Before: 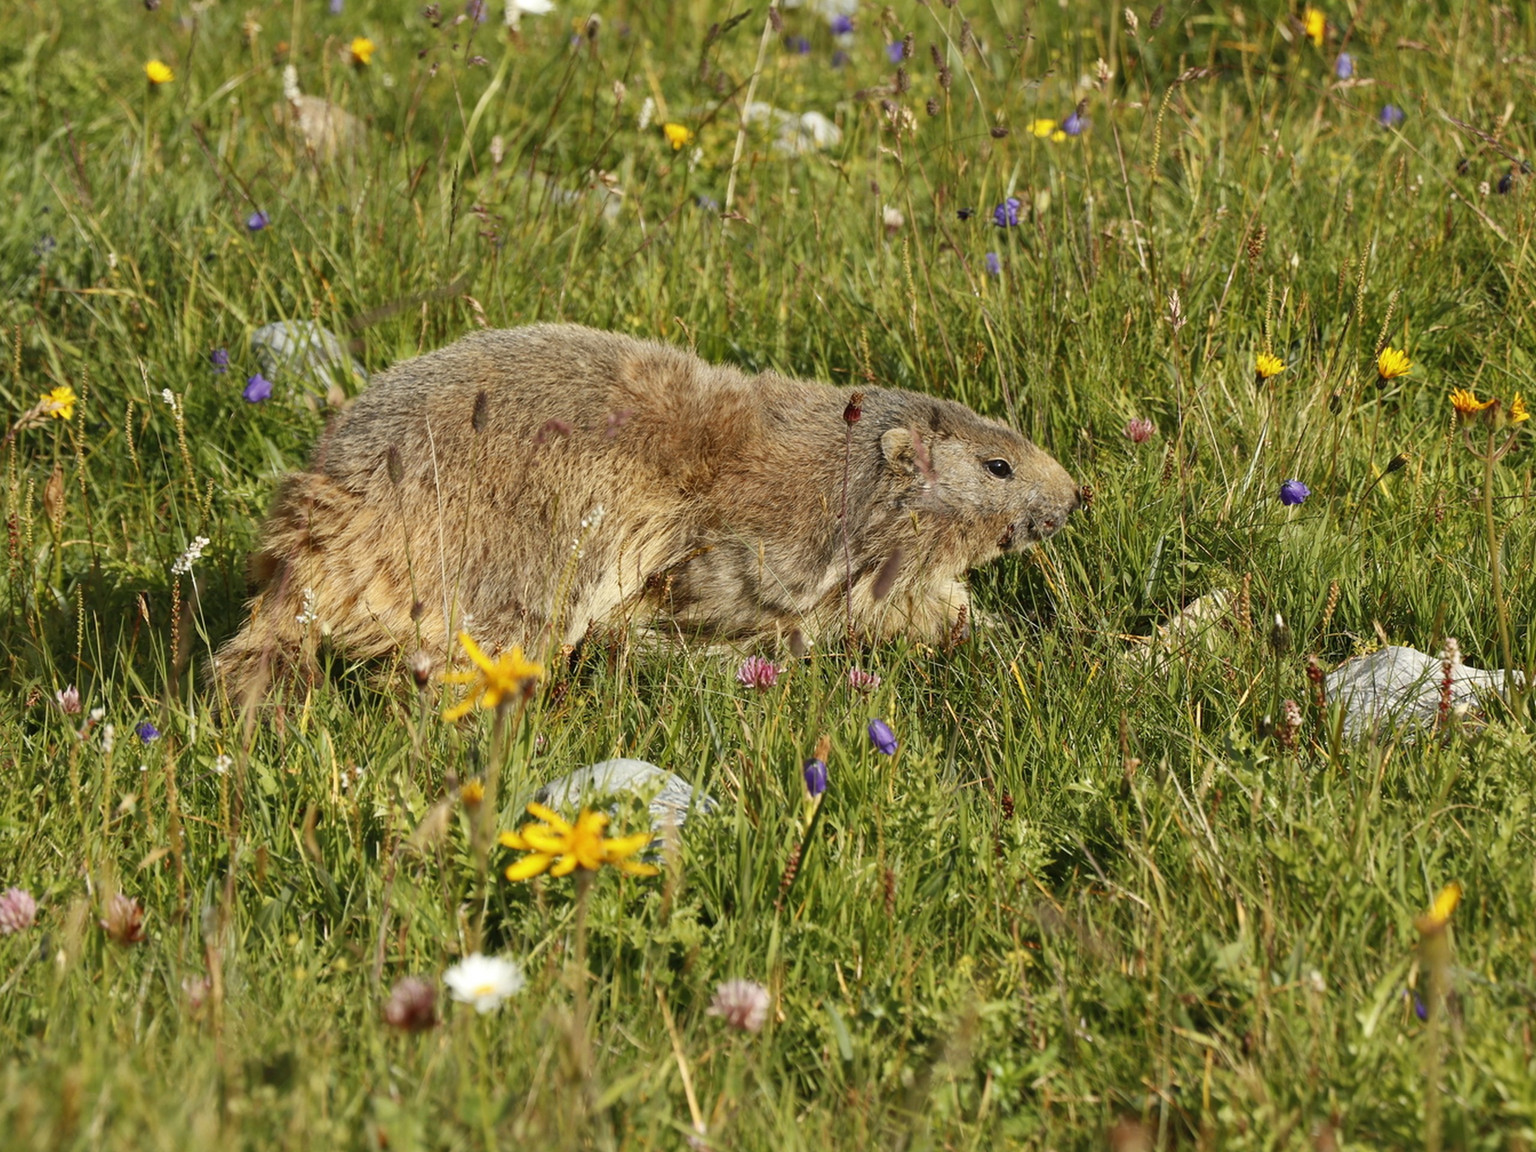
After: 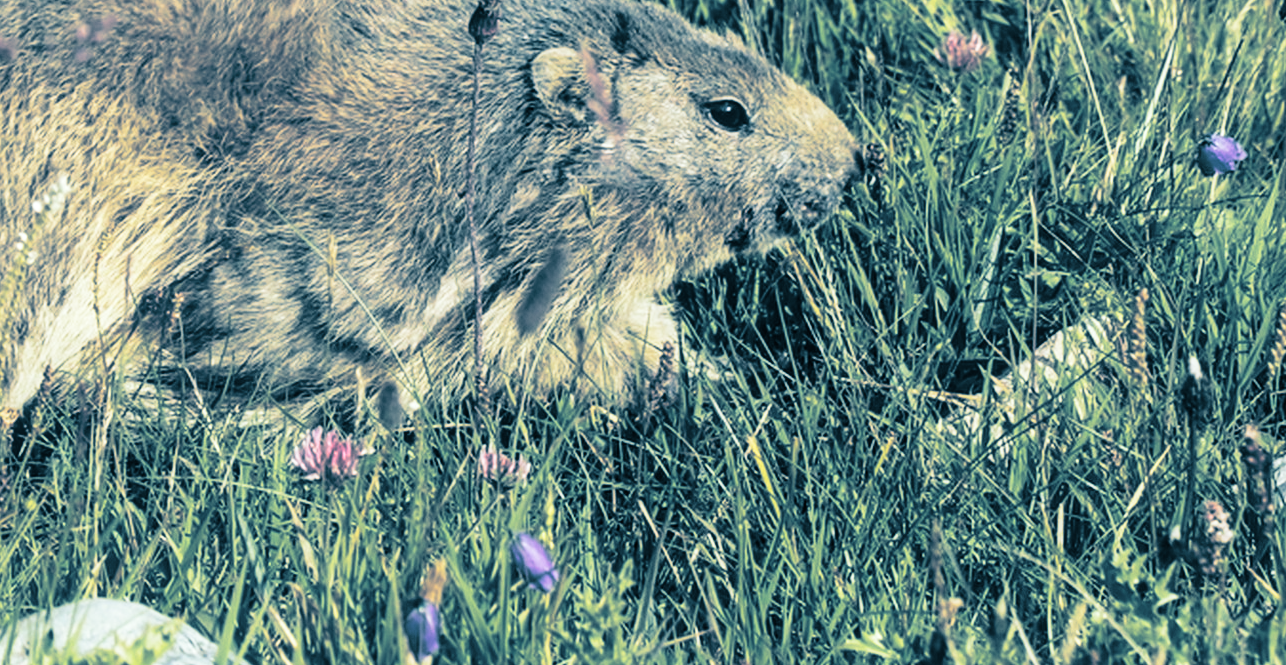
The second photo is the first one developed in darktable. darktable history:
white balance: red 0.925, blue 1.046
local contrast: detail 115%
split-toning: shadows › hue 212.4°, balance -70
crop: left 36.607%, top 34.735%, right 13.146%, bottom 30.611%
shadows and highlights: shadows 25, highlights -25
base curve: curves: ch0 [(0, 0) (0.028, 0.03) (0.121, 0.232) (0.46, 0.748) (0.859, 0.968) (1, 1)], preserve colors none
bloom: size 13.65%, threshold 98.39%, strength 4.82%
